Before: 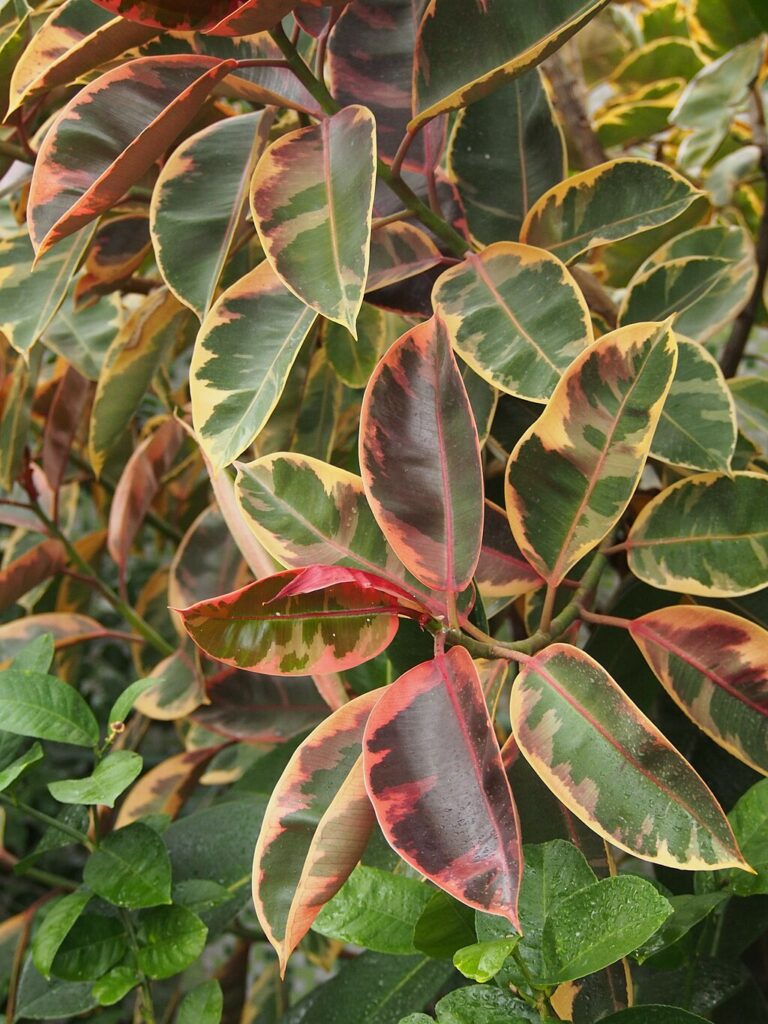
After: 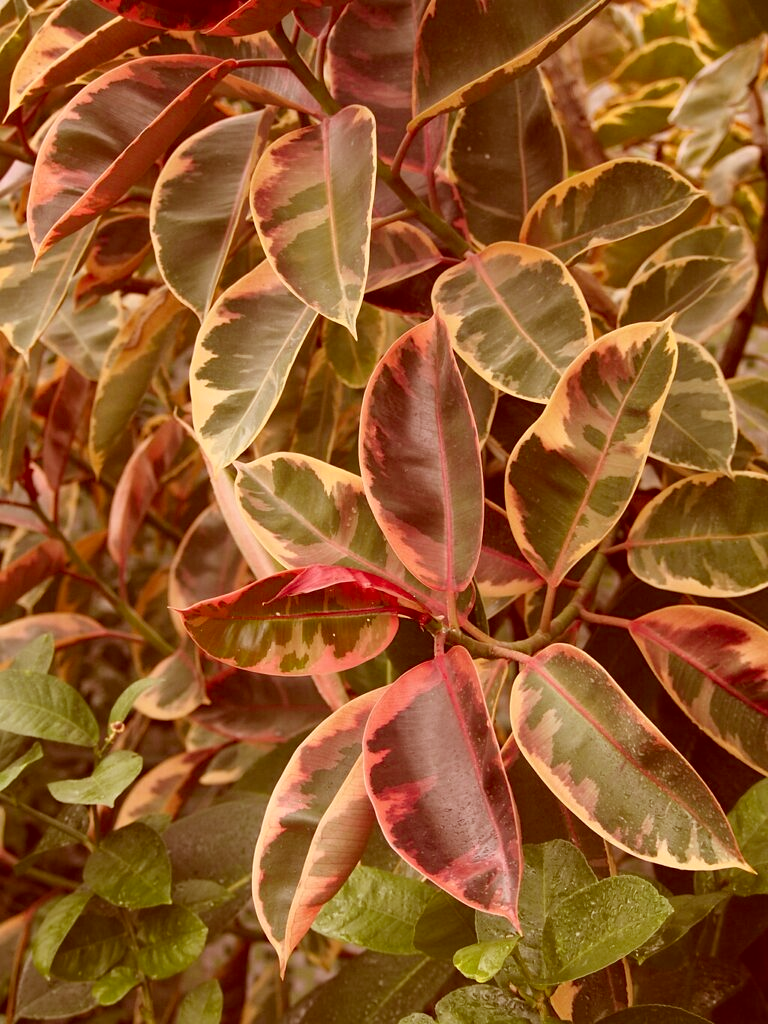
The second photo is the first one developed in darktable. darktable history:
color correction: highlights a* 9.42, highlights b* 8.83, shadows a* 39.55, shadows b* 39.26, saturation 0.787
